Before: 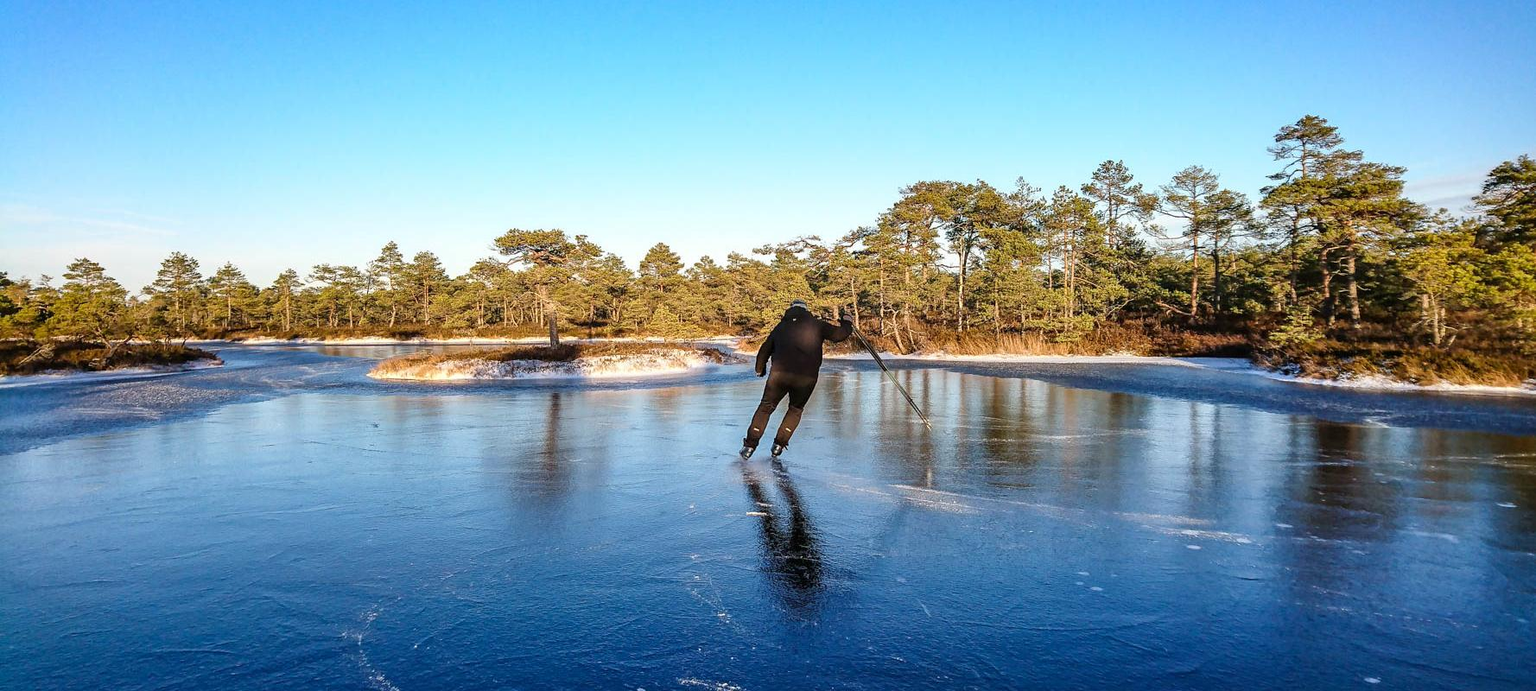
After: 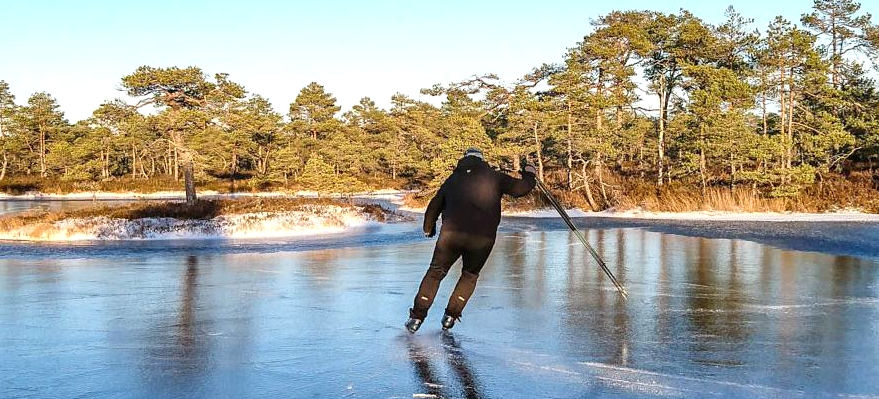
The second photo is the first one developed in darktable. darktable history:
exposure: exposure 0.202 EV, compensate highlight preservation false
crop: left 25.416%, top 24.931%, right 25.145%, bottom 25.152%
